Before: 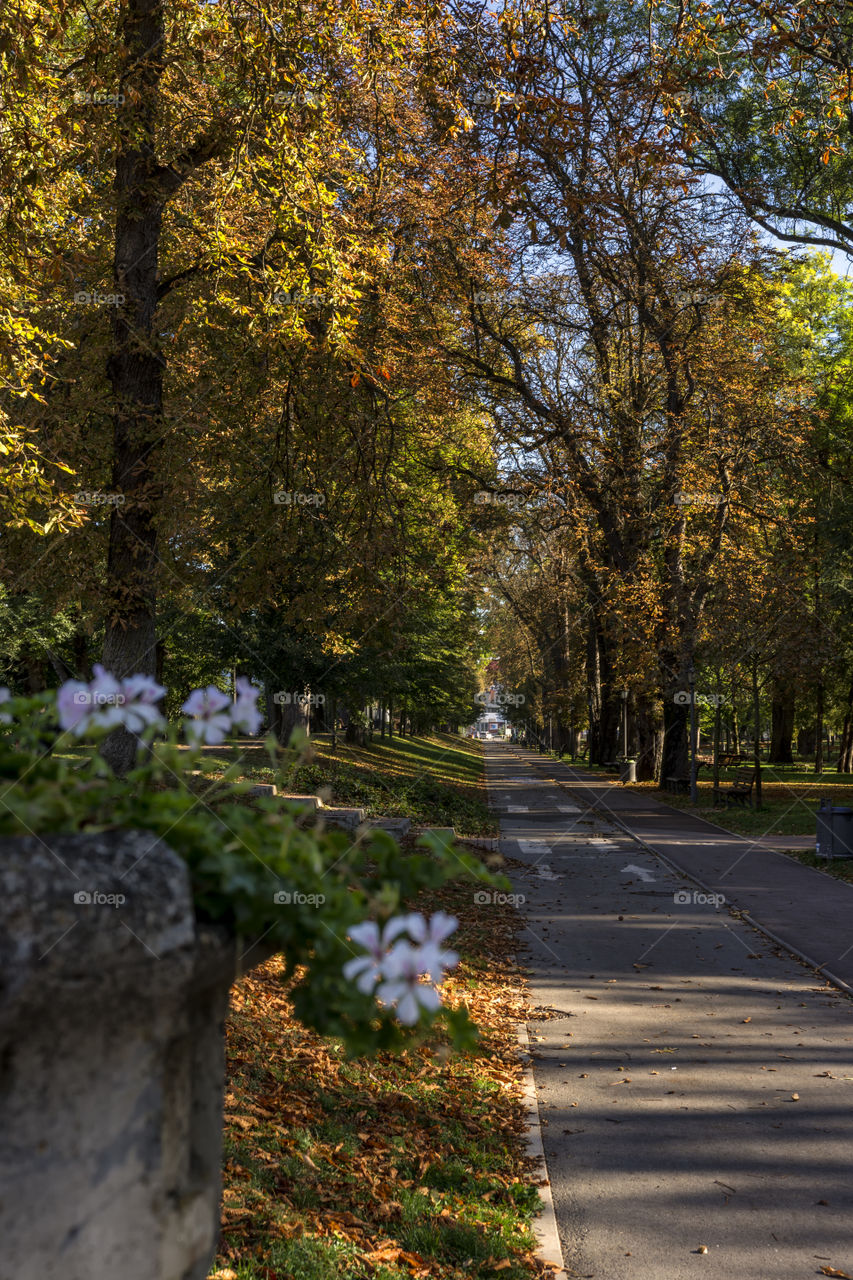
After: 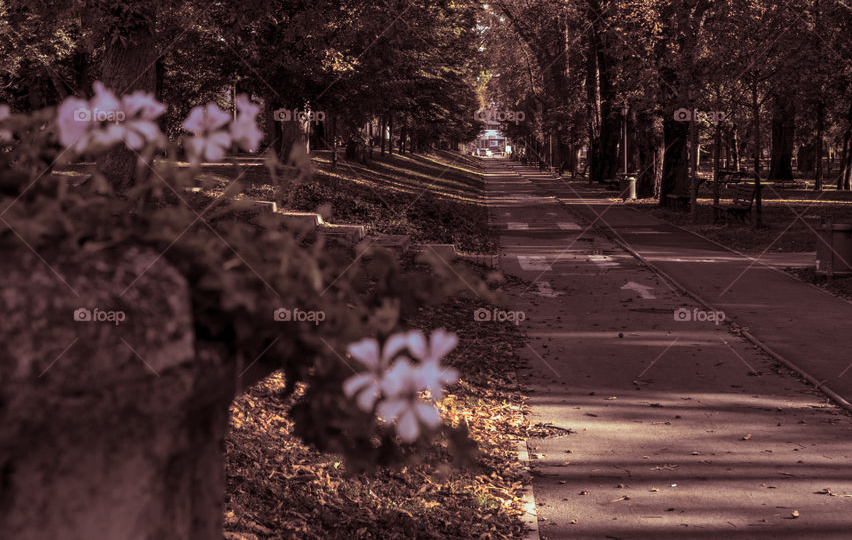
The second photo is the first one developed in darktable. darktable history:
split-toning: shadows › saturation 0.3, highlights › hue 180°, highlights › saturation 0.3, compress 0%
crop: top 45.551%, bottom 12.262%
